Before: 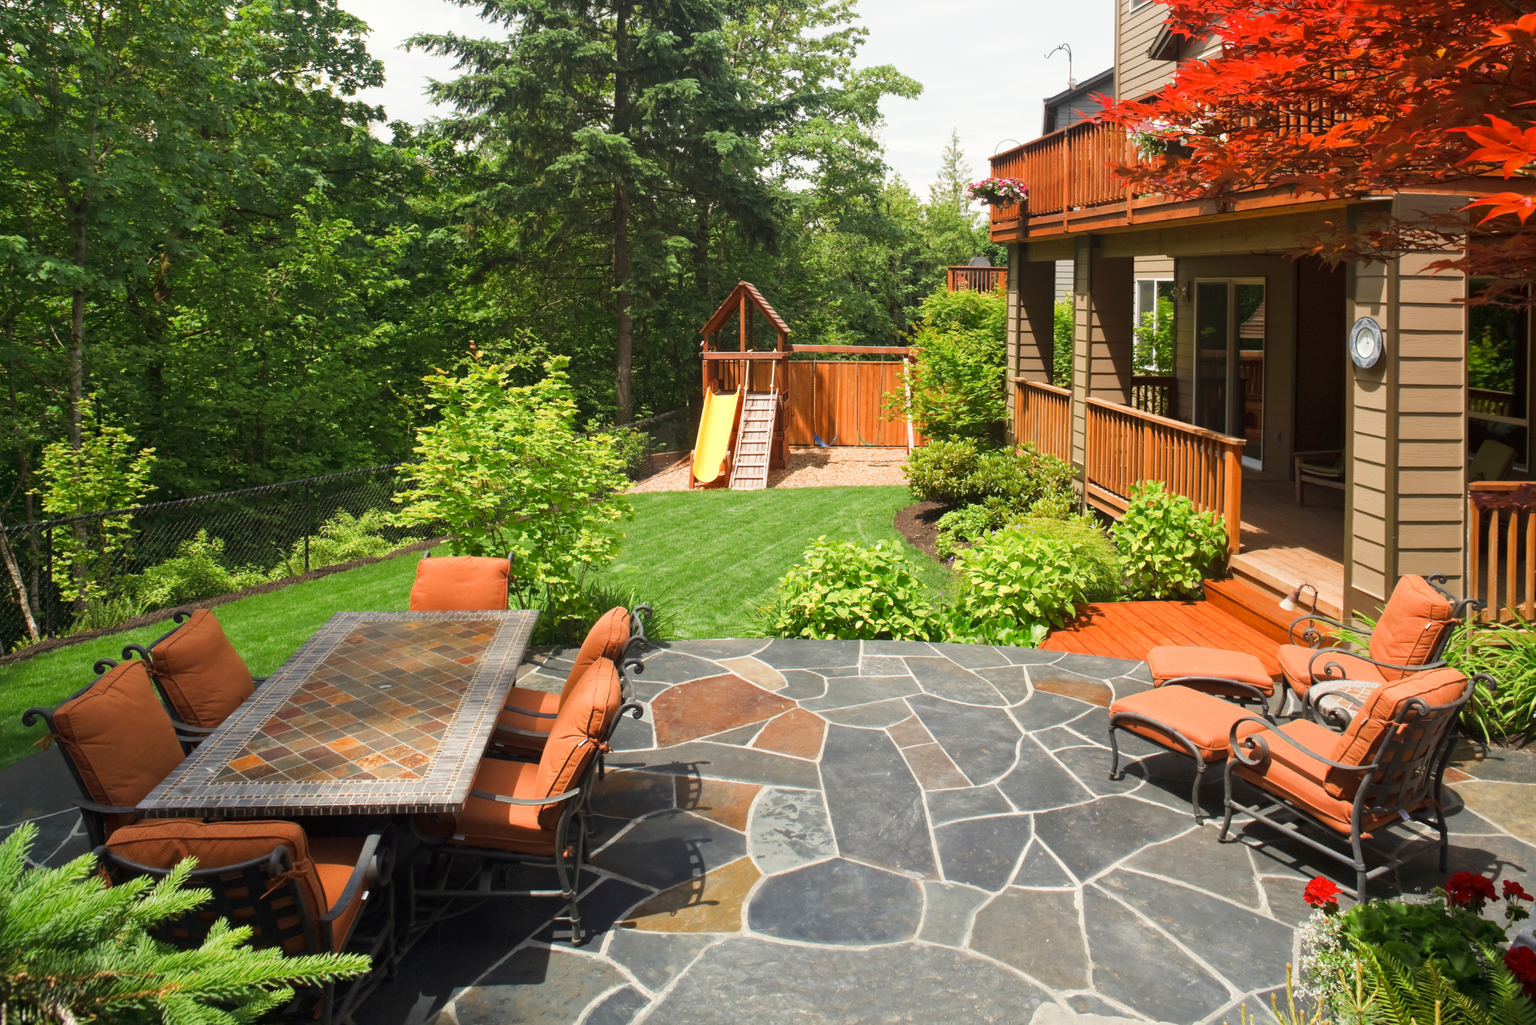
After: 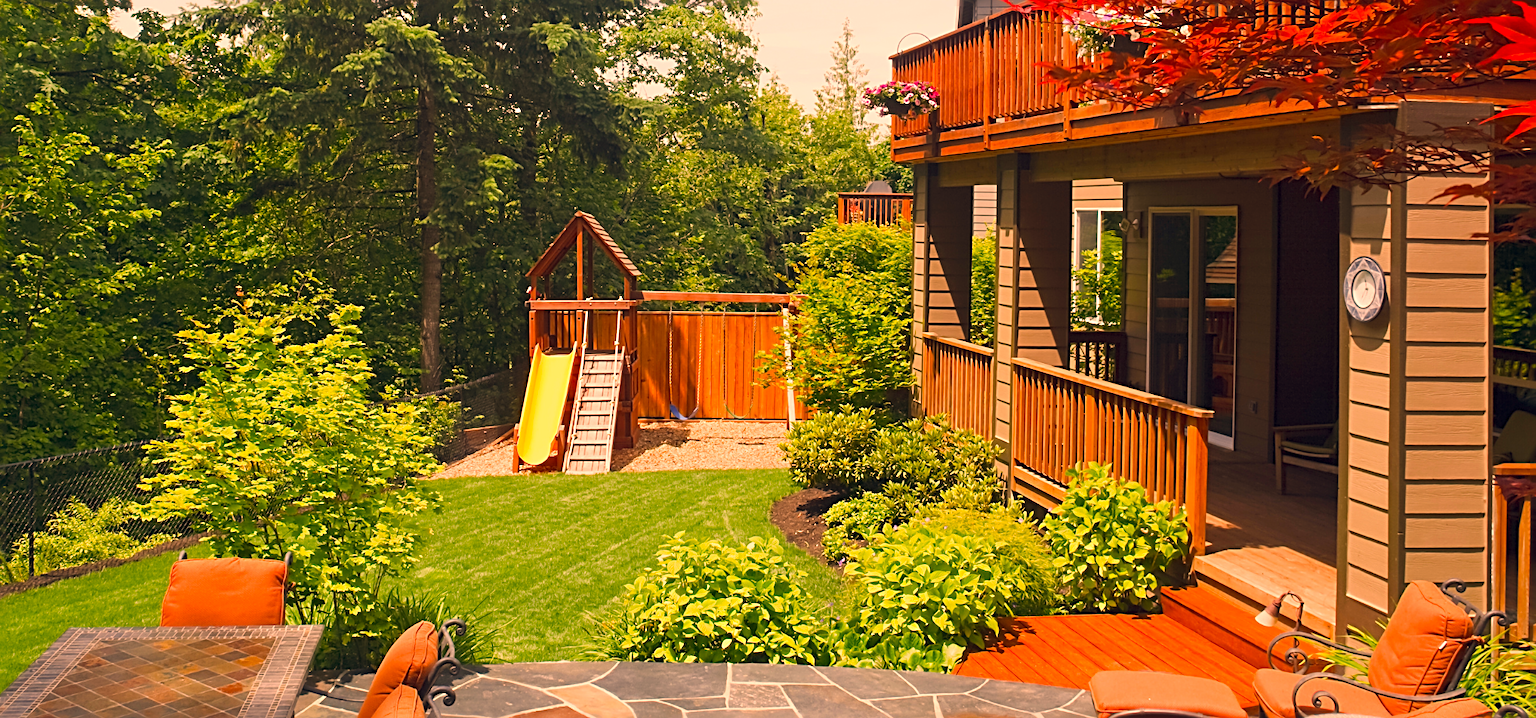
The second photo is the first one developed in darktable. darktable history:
sharpen: radius 2.817, amount 0.715
crop: left 18.38%, top 11.092%, right 2.134%, bottom 33.217%
color balance rgb: shadows lift › hue 87.51°, highlights gain › chroma 1.62%, highlights gain › hue 55.1°, global offset › chroma 0.06%, global offset › hue 253.66°, linear chroma grading › global chroma 0.5%, perceptual saturation grading › global saturation 16.38%
color correction: highlights a* 21.16, highlights b* 19.61
